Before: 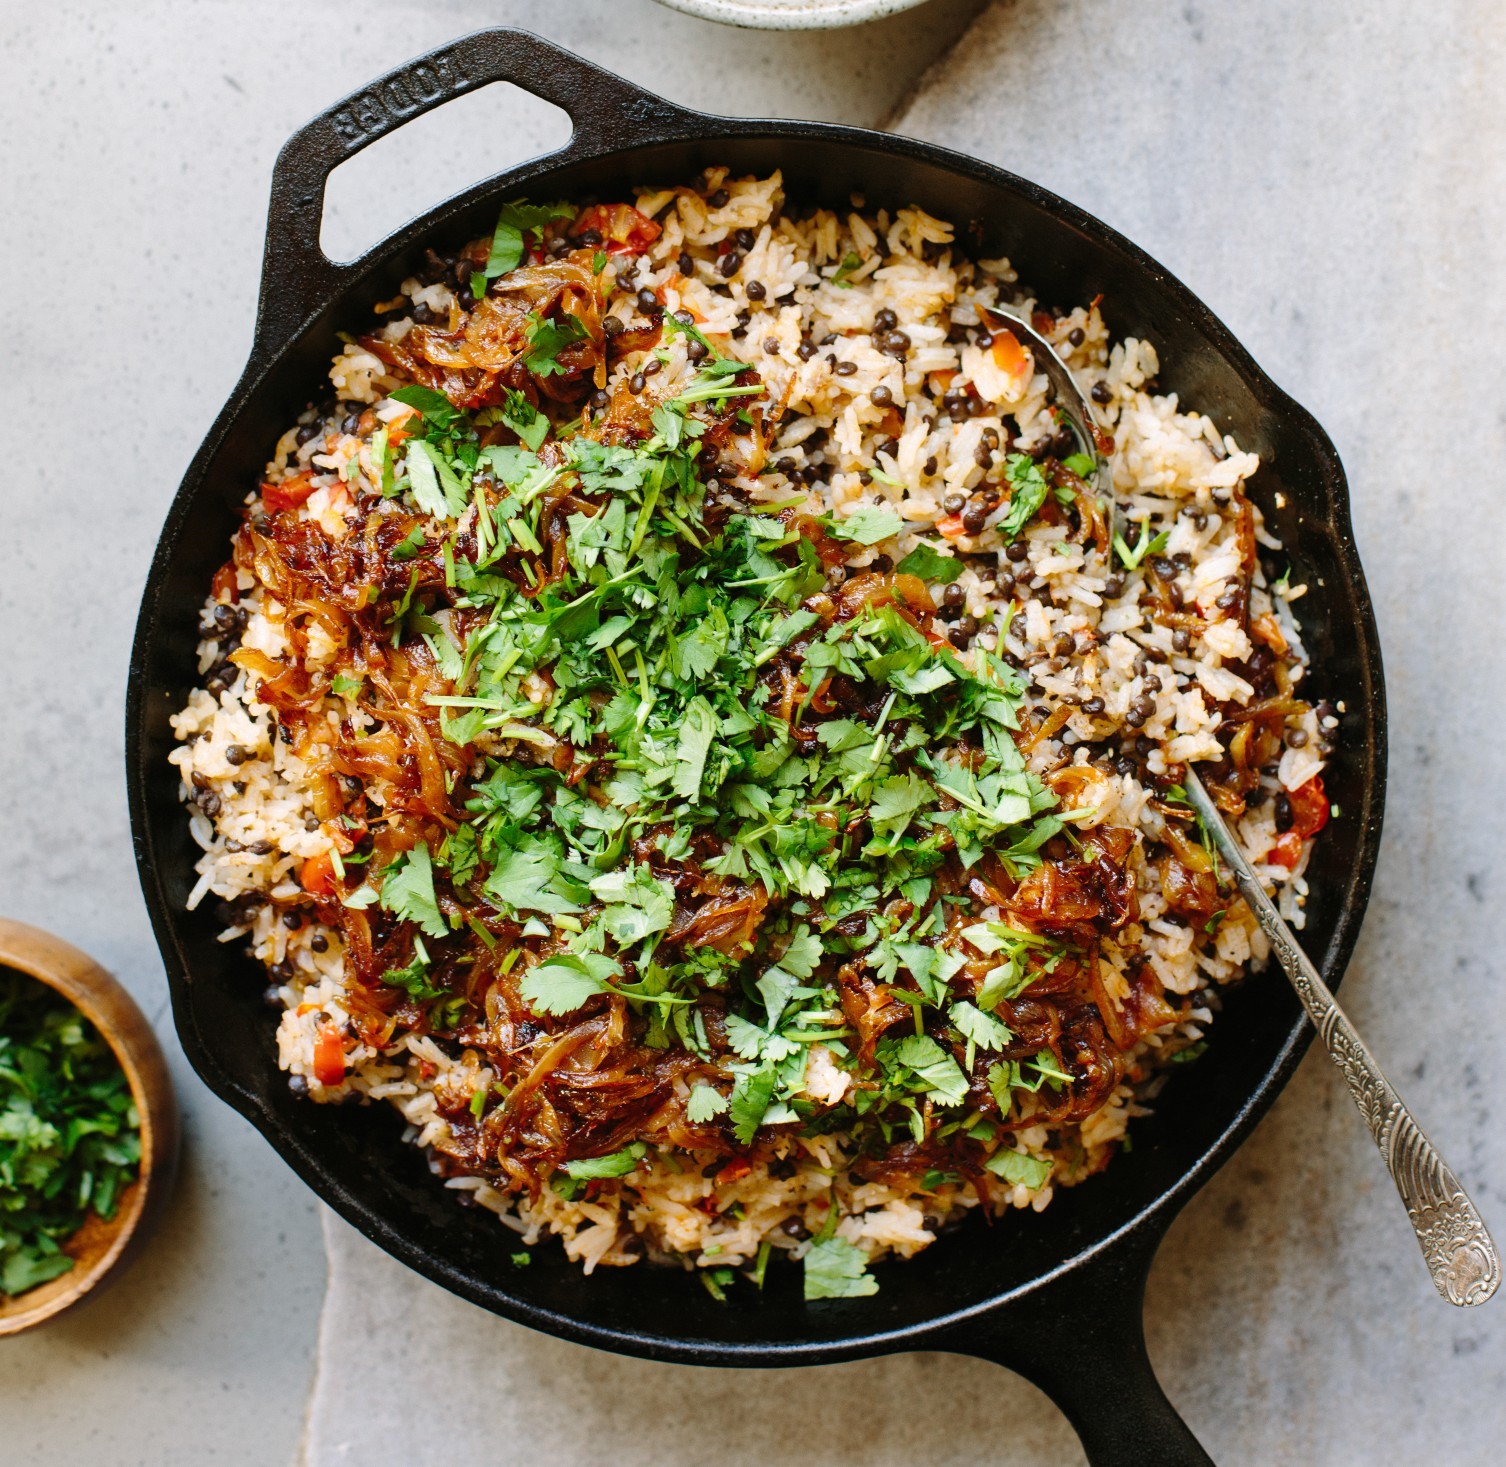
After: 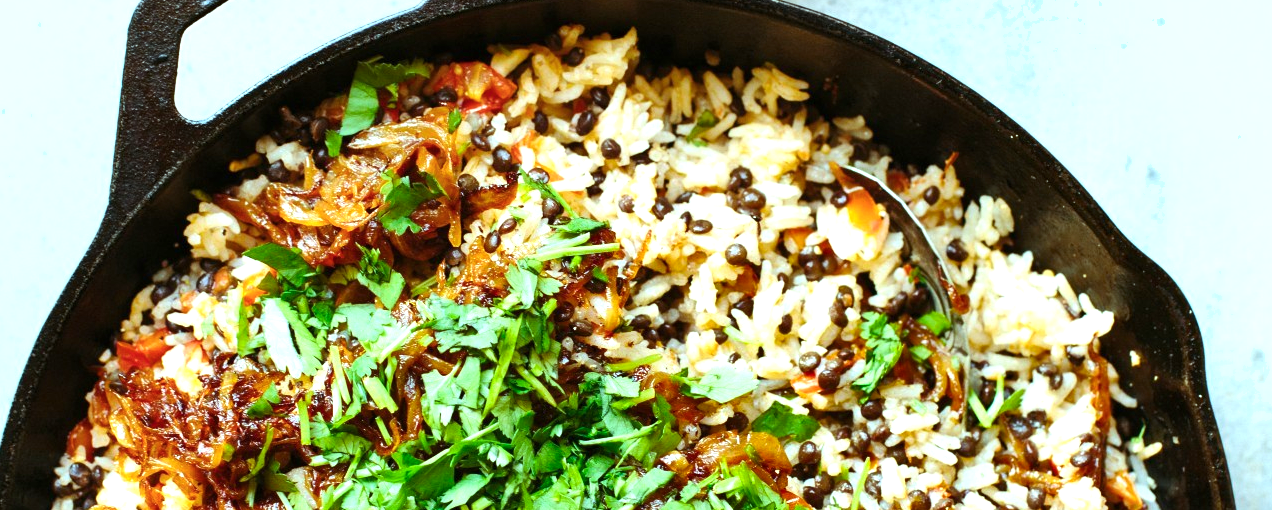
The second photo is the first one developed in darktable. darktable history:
crop and rotate: left 9.654%, top 9.723%, right 5.838%, bottom 55.469%
exposure: black level correction 0.001, exposure 0.5 EV, compensate highlight preservation false
shadows and highlights: shadows 13.82, white point adjustment 1.2, soften with gaussian
color balance rgb: highlights gain › luminance 15.077%, highlights gain › chroma 3.937%, highlights gain › hue 208.09°, perceptual saturation grading › global saturation -0.901%, global vibrance 20%
